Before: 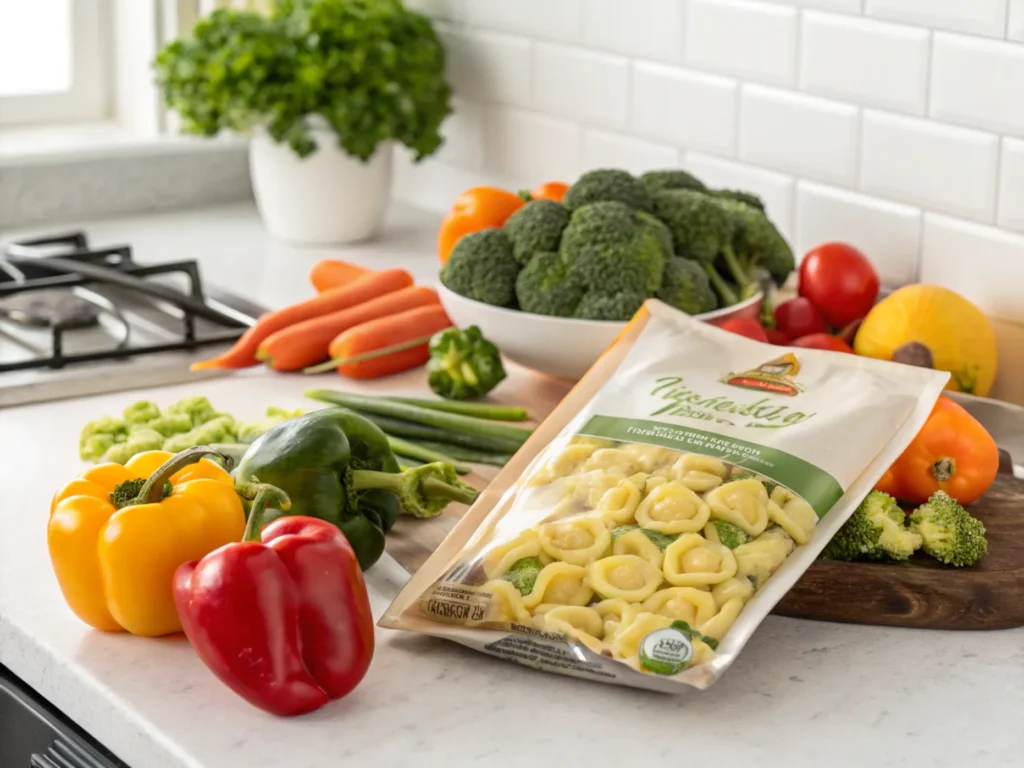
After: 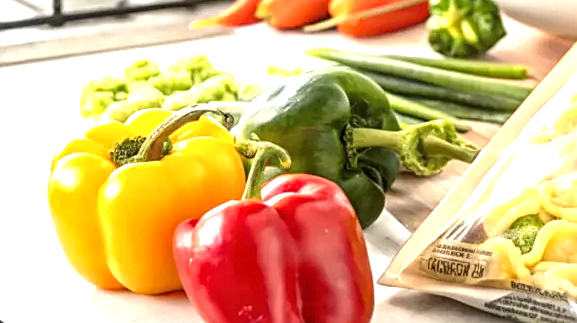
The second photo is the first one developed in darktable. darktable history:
local contrast: on, module defaults
sharpen: on, module defaults
crop: top 44.626%, right 43.568%, bottom 13.288%
exposure: black level correction 0, exposure 1.095 EV, compensate exposure bias true, compensate highlight preservation false
